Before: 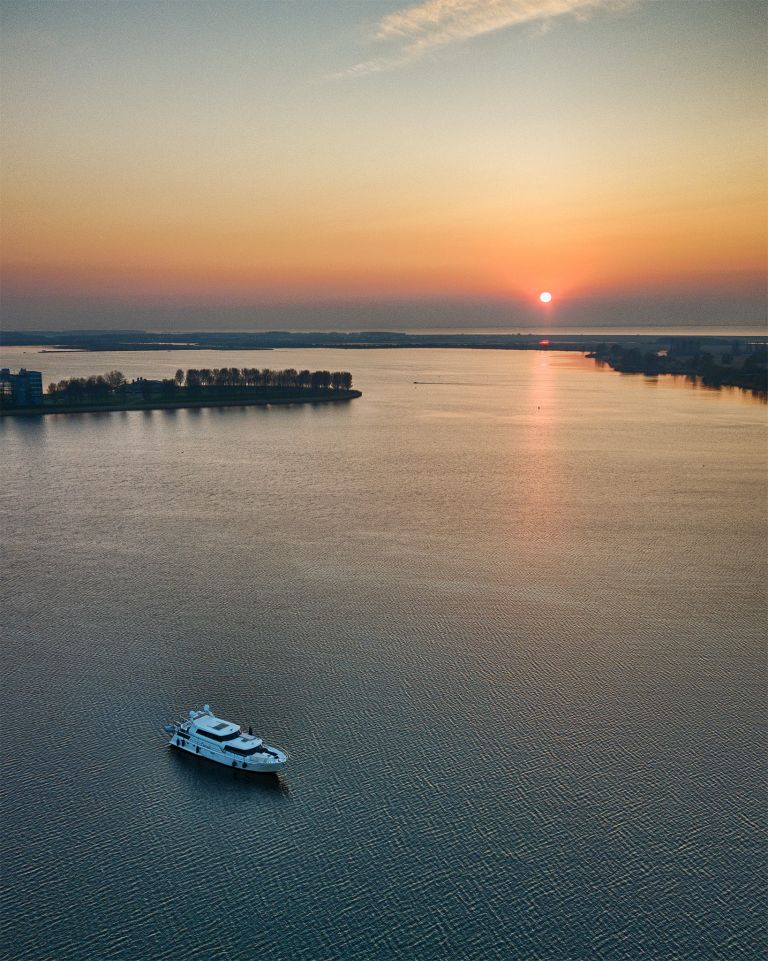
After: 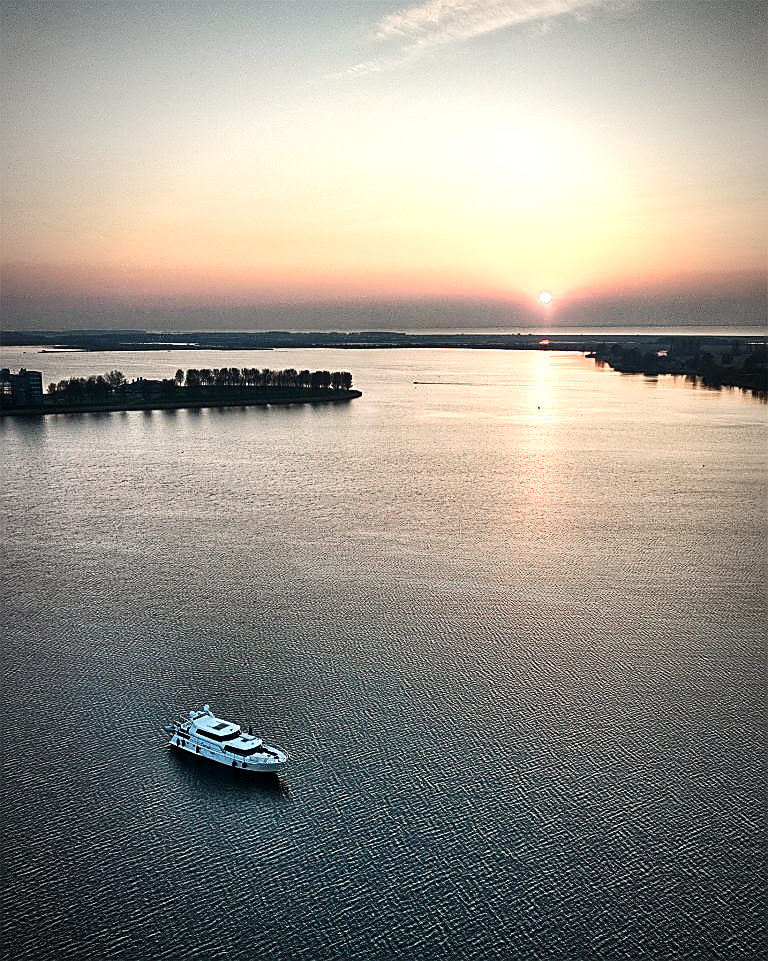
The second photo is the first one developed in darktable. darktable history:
exposure: exposure 0.77 EV, compensate highlight preservation false
vibrance: vibrance 0%
tone curve: curves: ch0 [(0, 0) (0.004, 0.001) (0.133, 0.112) (0.325, 0.362) (0.832, 0.893) (1, 1)], color space Lab, linked channels, preserve colors none
sharpen: radius 1.4, amount 1.25, threshold 0.7
vignetting: automatic ratio true
contrast brightness saturation: brightness -0.2, saturation 0.08
color zones: curves: ch0 [(0, 0.559) (0.153, 0.551) (0.229, 0.5) (0.429, 0.5) (0.571, 0.5) (0.714, 0.5) (0.857, 0.5) (1, 0.559)]; ch1 [(0, 0.417) (0.112, 0.336) (0.213, 0.26) (0.429, 0.34) (0.571, 0.35) (0.683, 0.331) (0.857, 0.344) (1, 0.417)]
